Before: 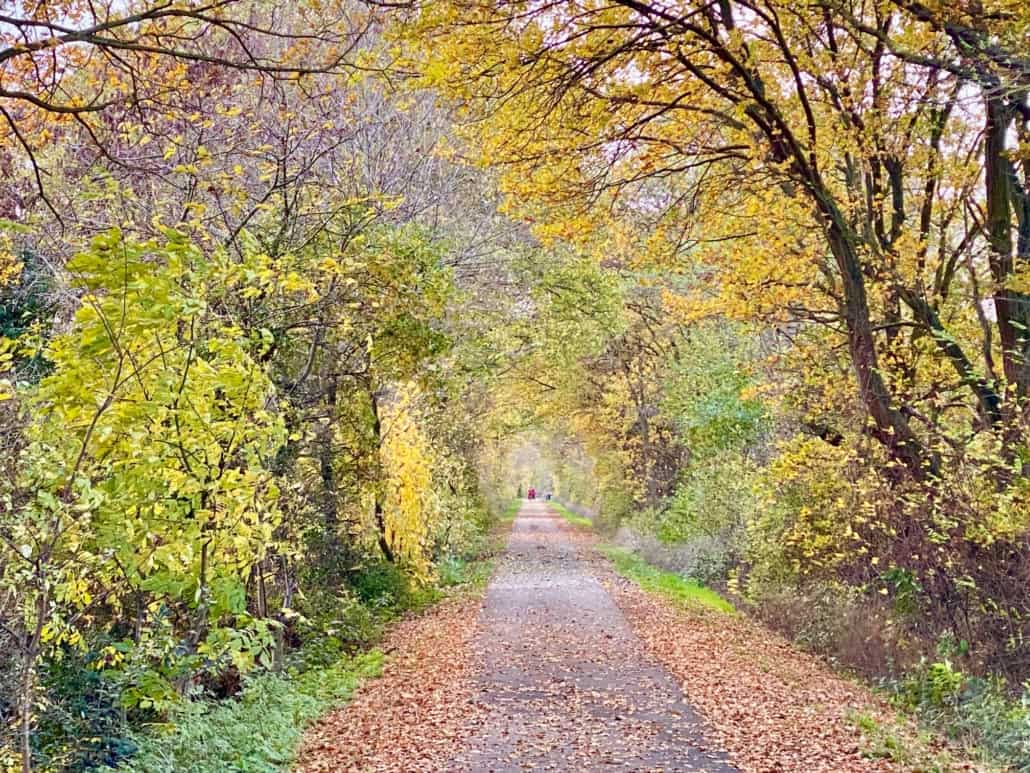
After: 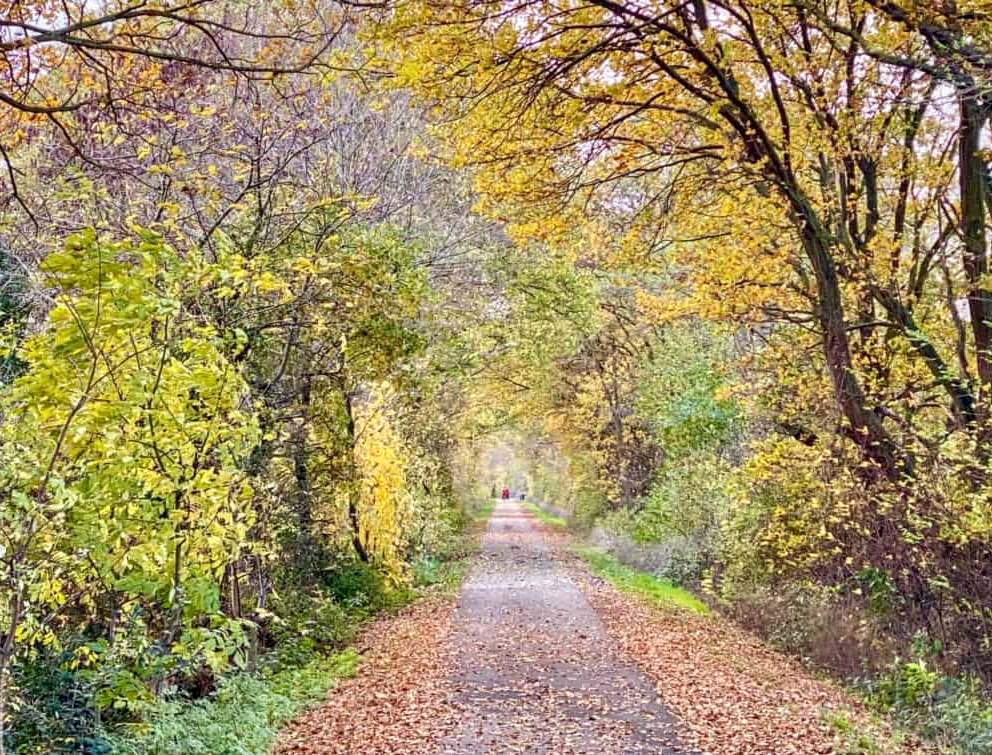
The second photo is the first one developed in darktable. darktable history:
crop and rotate: left 2.536%, right 1.107%, bottom 2.246%
local contrast: on, module defaults
